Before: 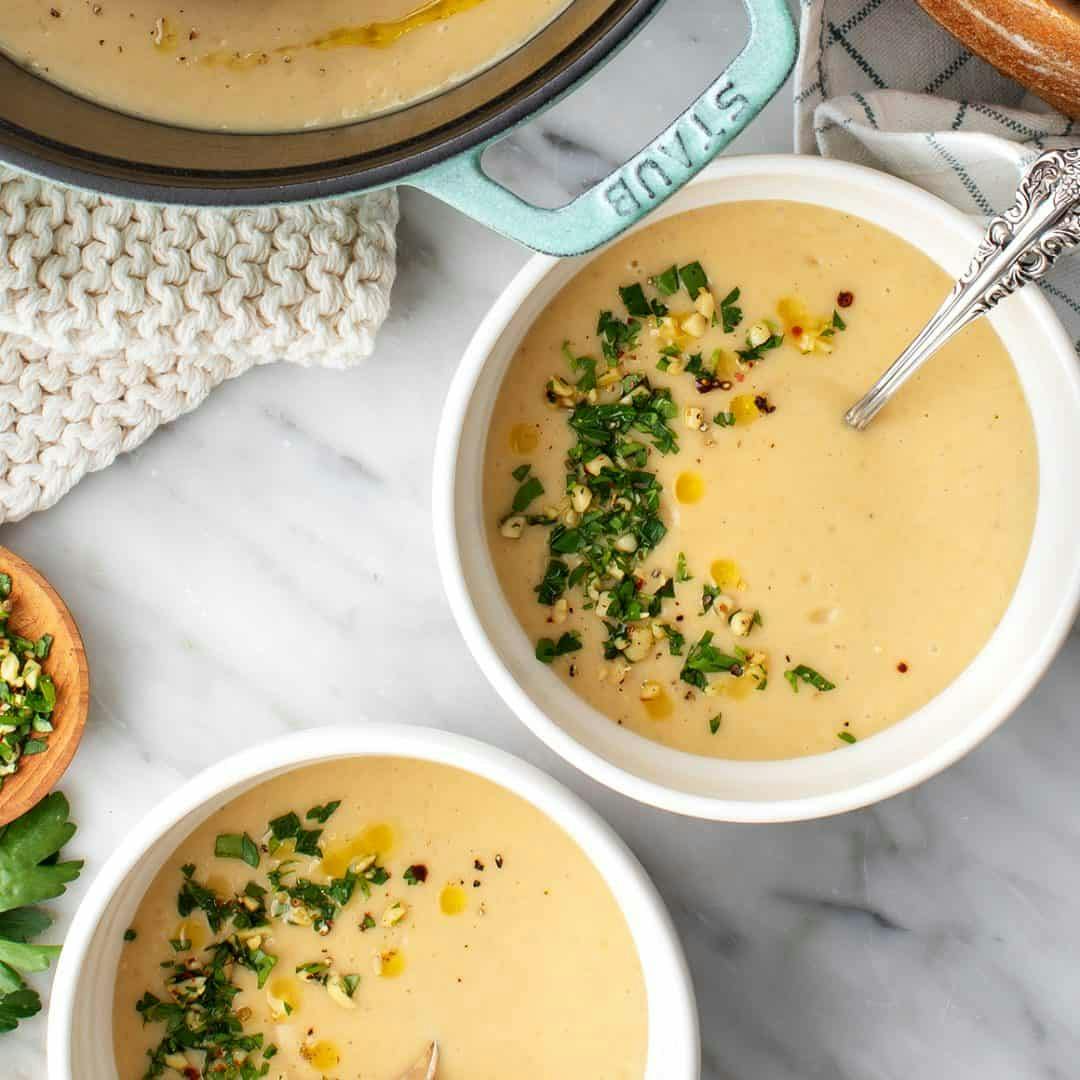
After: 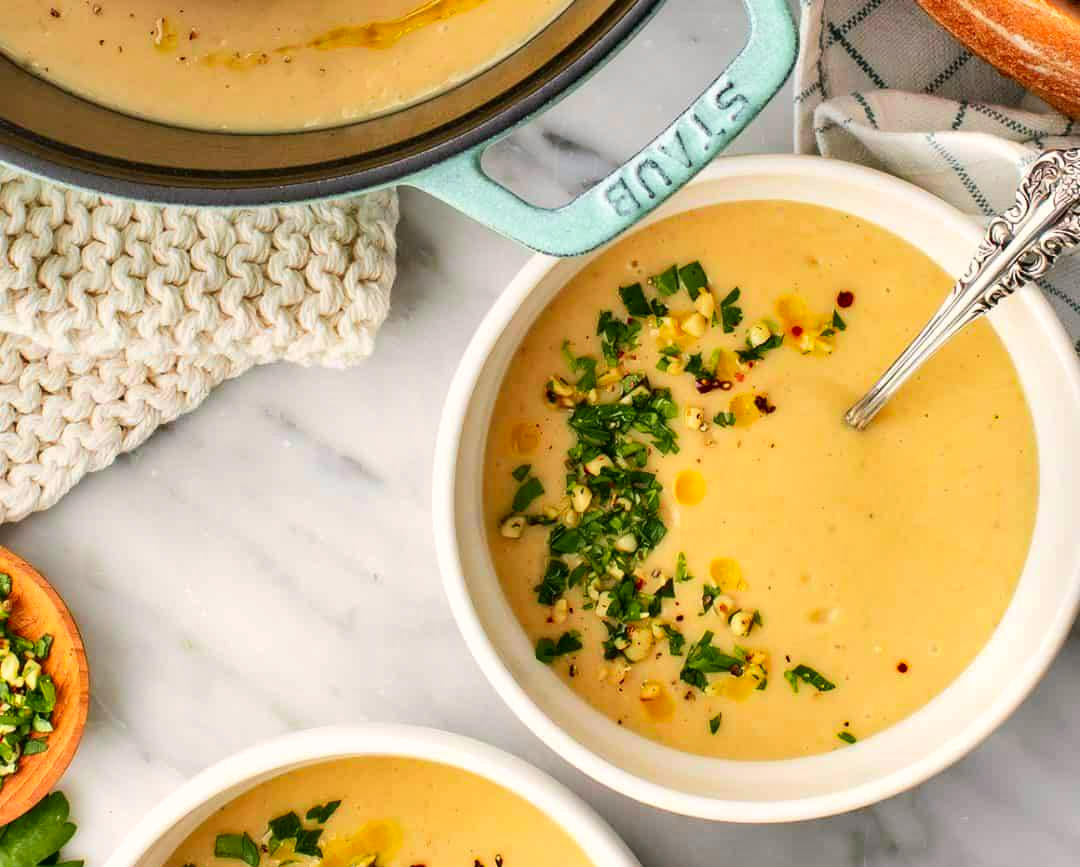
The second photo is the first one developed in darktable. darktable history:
crop: bottom 19.644%
tone curve: curves: ch0 [(0, 0.01) (0.052, 0.045) (0.136, 0.133) (0.29, 0.332) (0.453, 0.531) (0.676, 0.751) (0.89, 0.919) (1, 1)]; ch1 [(0, 0) (0.094, 0.081) (0.285, 0.299) (0.385, 0.403) (0.446, 0.443) (0.502, 0.5) (0.544, 0.552) (0.589, 0.612) (0.722, 0.728) (1, 1)]; ch2 [(0, 0) (0.257, 0.217) (0.43, 0.421) (0.498, 0.507) (0.531, 0.544) (0.56, 0.579) (0.625, 0.642) (1, 1)], color space Lab, independent channels, preserve colors none
shadows and highlights: low approximation 0.01, soften with gaussian
color correction: highlights a* 3.22, highlights b* 1.93, saturation 1.19
